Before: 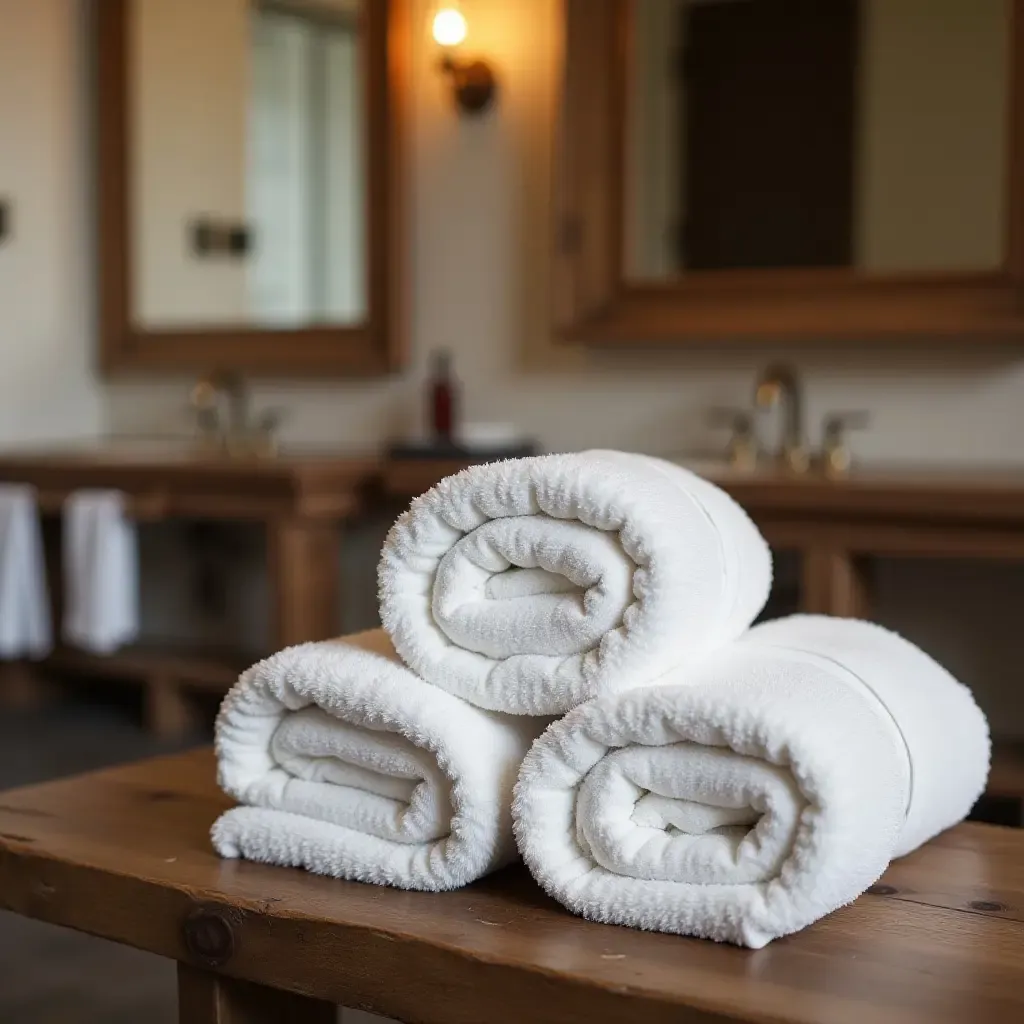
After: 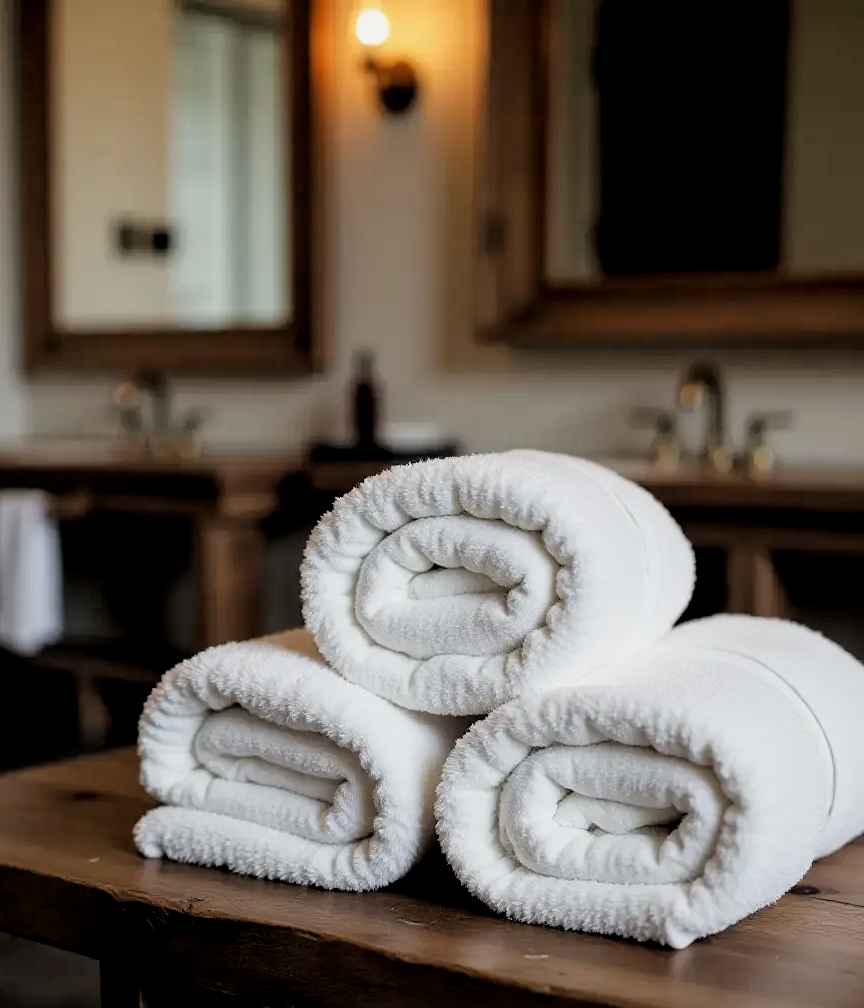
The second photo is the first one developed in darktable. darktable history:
crop: left 7.598%, right 7.873%
filmic rgb: black relative exposure -3.92 EV, white relative exposure 3.14 EV, hardness 2.87
local contrast: highlights 100%, shadows 100%, detail 120%, midtone range 0.2
